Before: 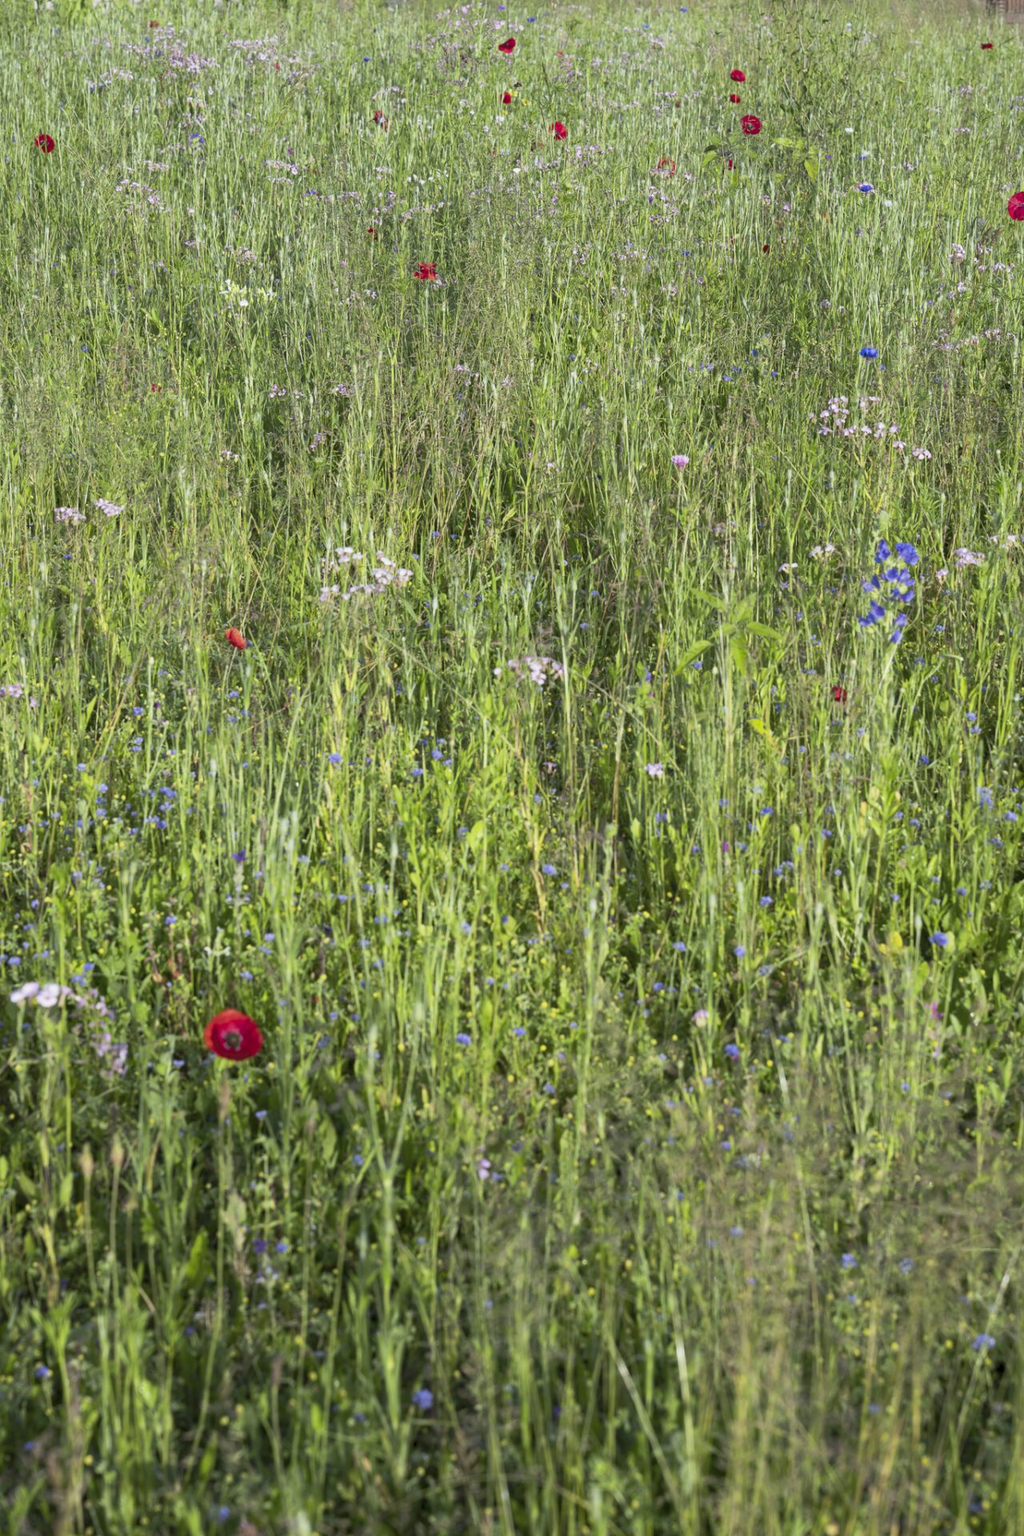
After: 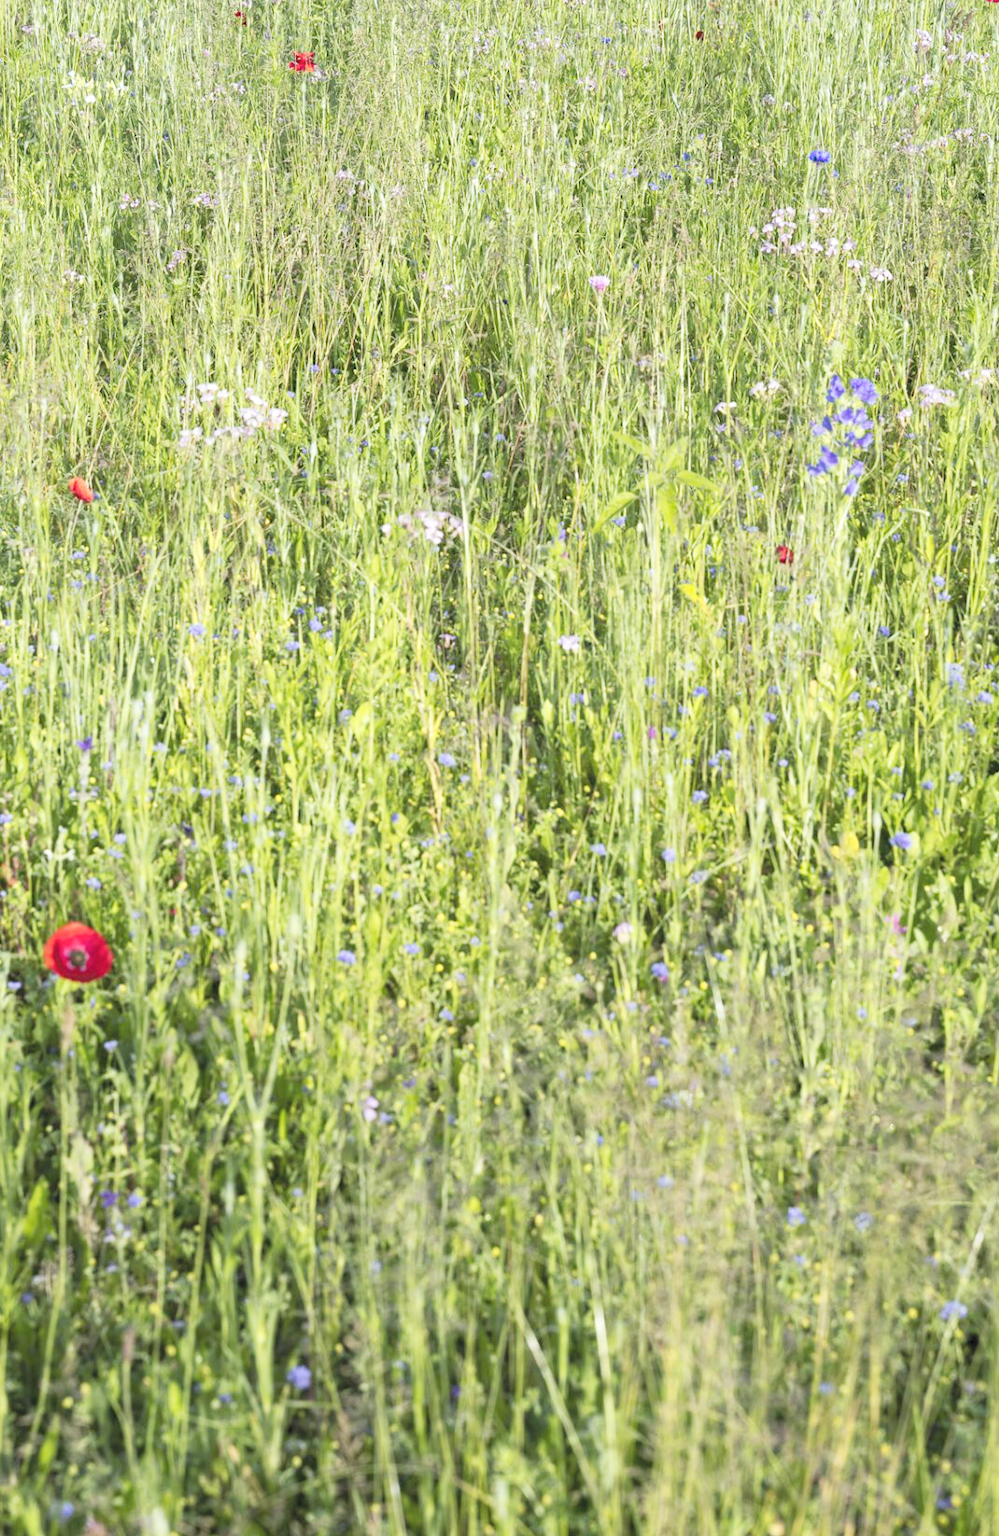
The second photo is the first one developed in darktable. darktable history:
tone curve: curves: ch0 [(0, 0) (0.003, 0.072) (0.011, 0.077) (0.025, 0.082) (0.044, 0.094) (0.069, 0.106) (0.1, 0.125) (0.136, 0.145) (0.177, 0.173) (0.224, 0.216) (0.277, 0.281) (0.335, 0.356) (0.399, 0.436) (0.468, 0.53) (0.543, 0.629) (0.623, 0.724) (0.709, 0.808) (0.801, 0.88) (0.898, 0.941) (1, 1)], preserve colors none
exposure: exposure 0.3 EV, compensate highlight preservation false
crop: left 16.315%, top 14.246%
contrast brightness saturation: brightness 0.15
